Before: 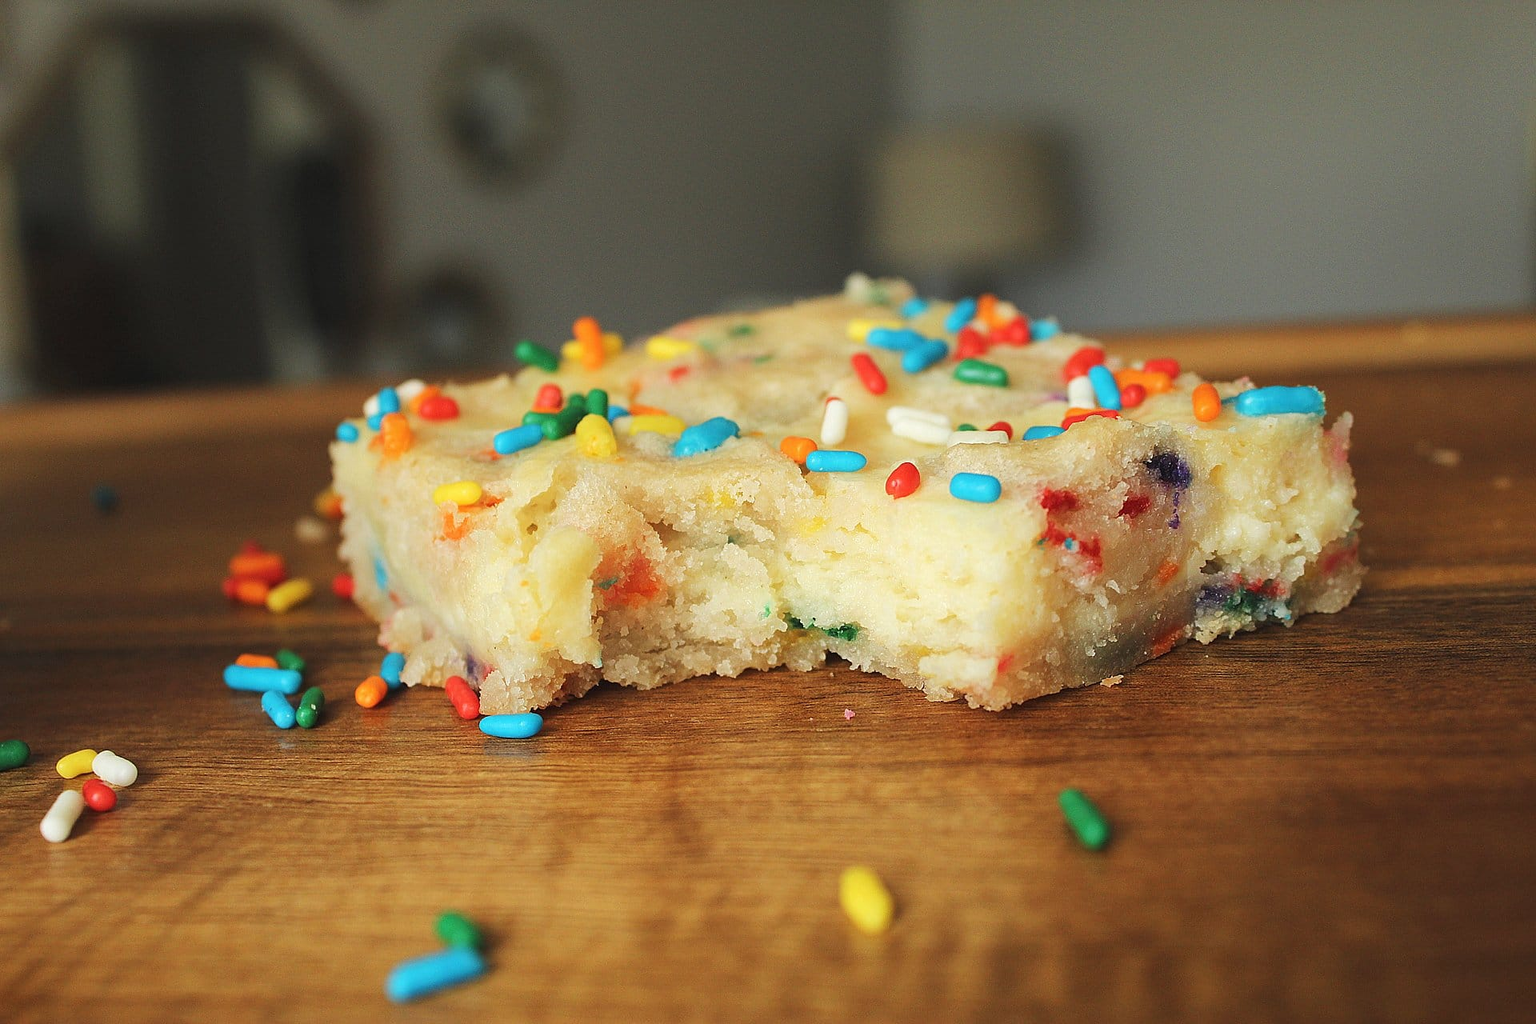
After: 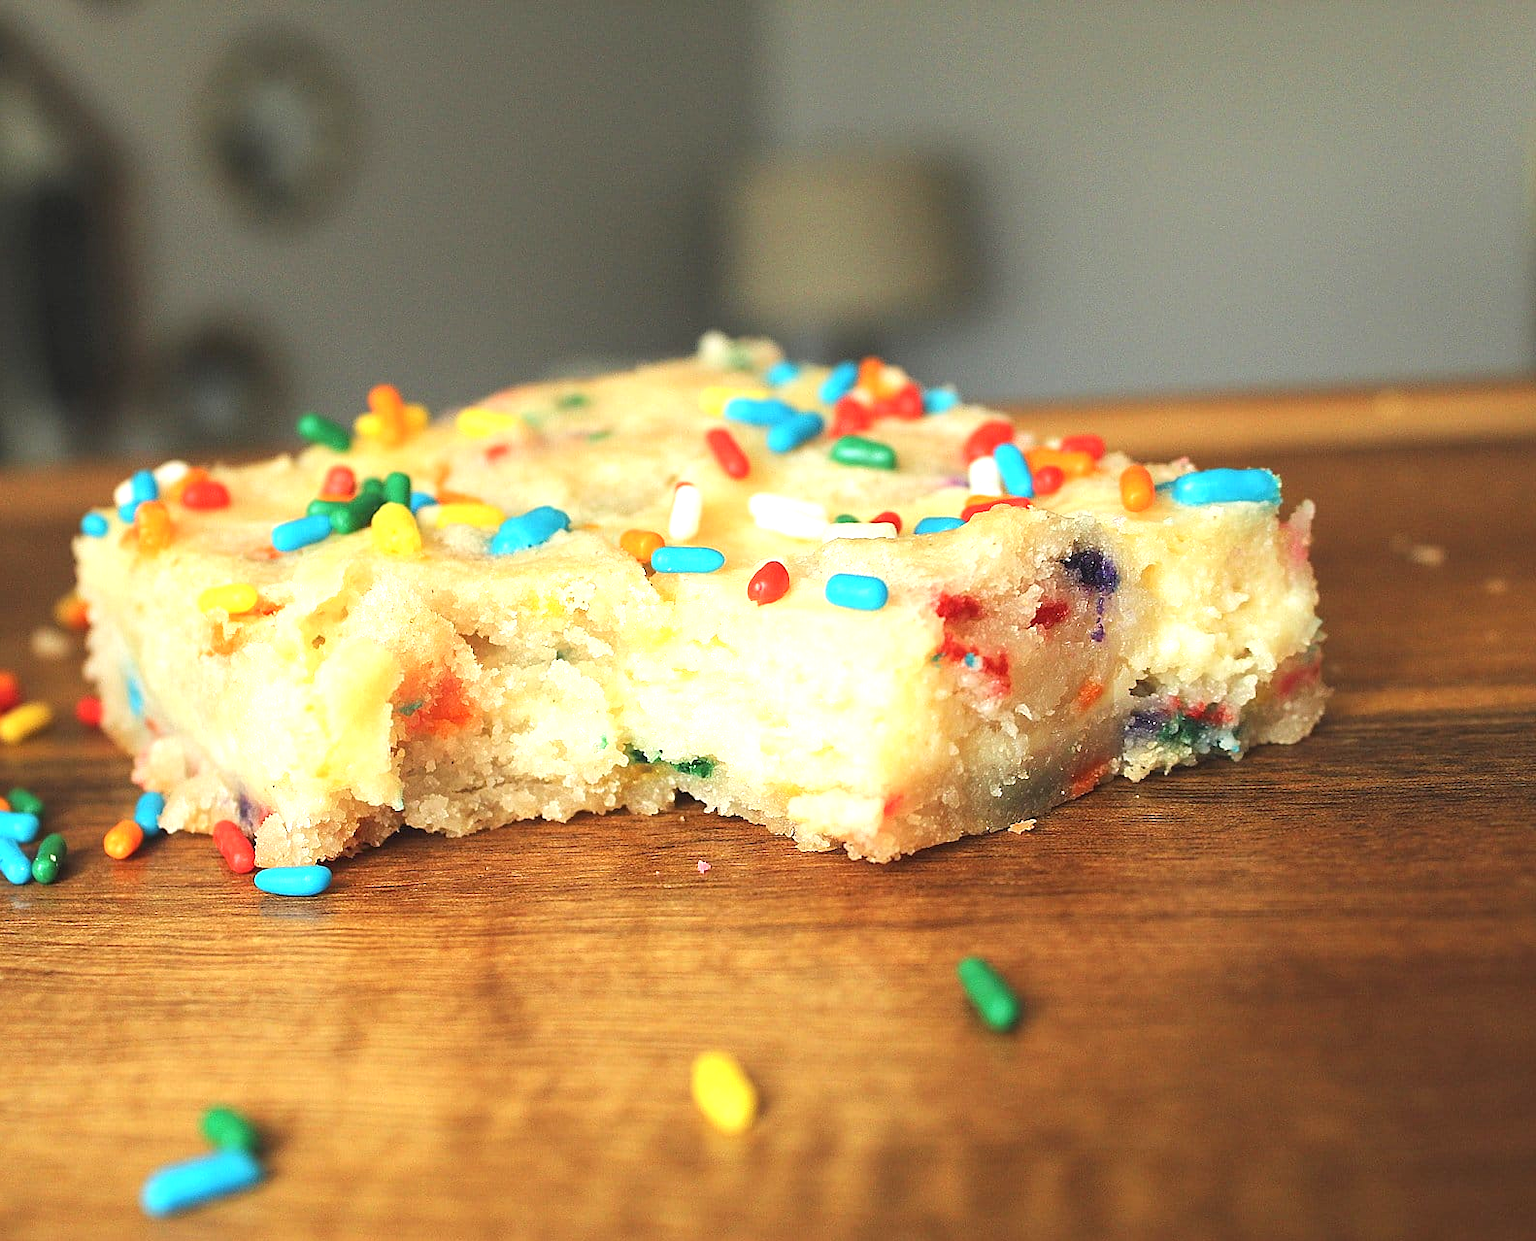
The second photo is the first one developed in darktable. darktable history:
exposure: exposure 0.781 EV, compensate highlight preservation false
white balance: red 1, blue 1
crop: left 17.582%, bottom 0.031%
